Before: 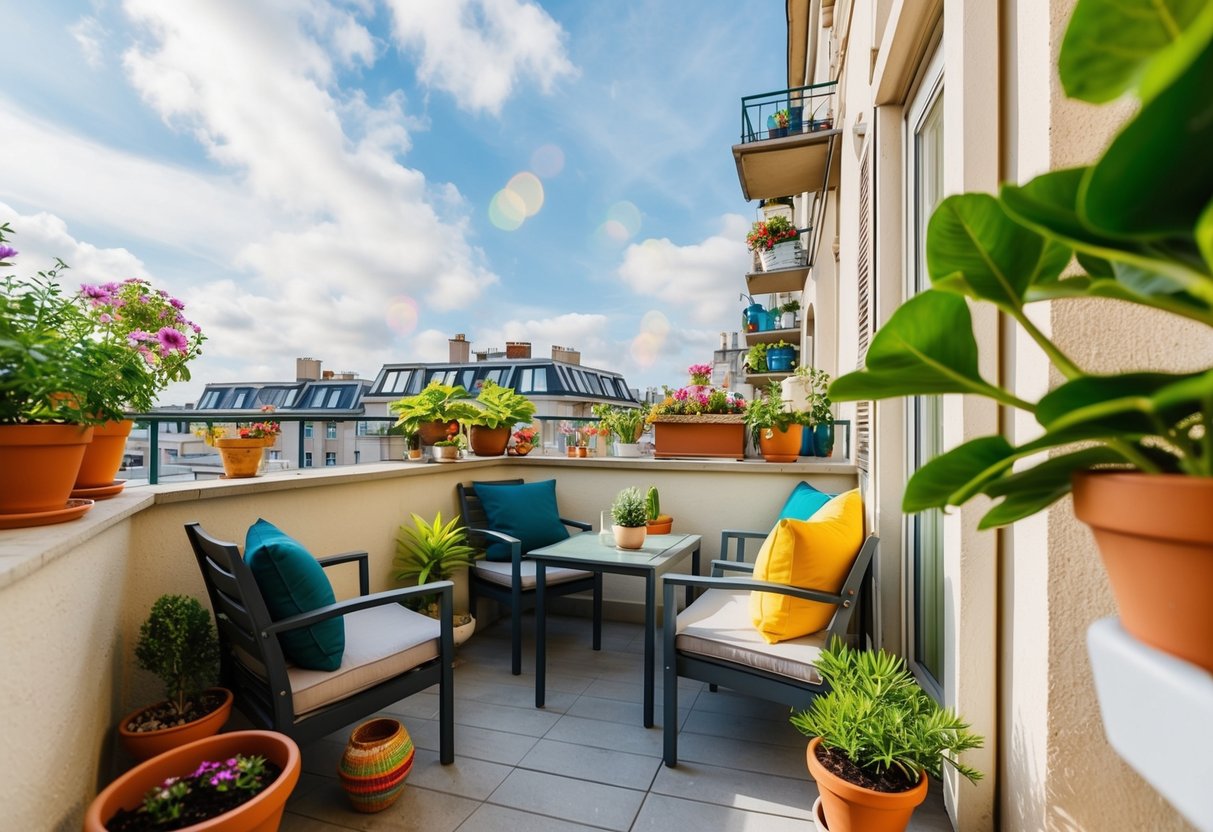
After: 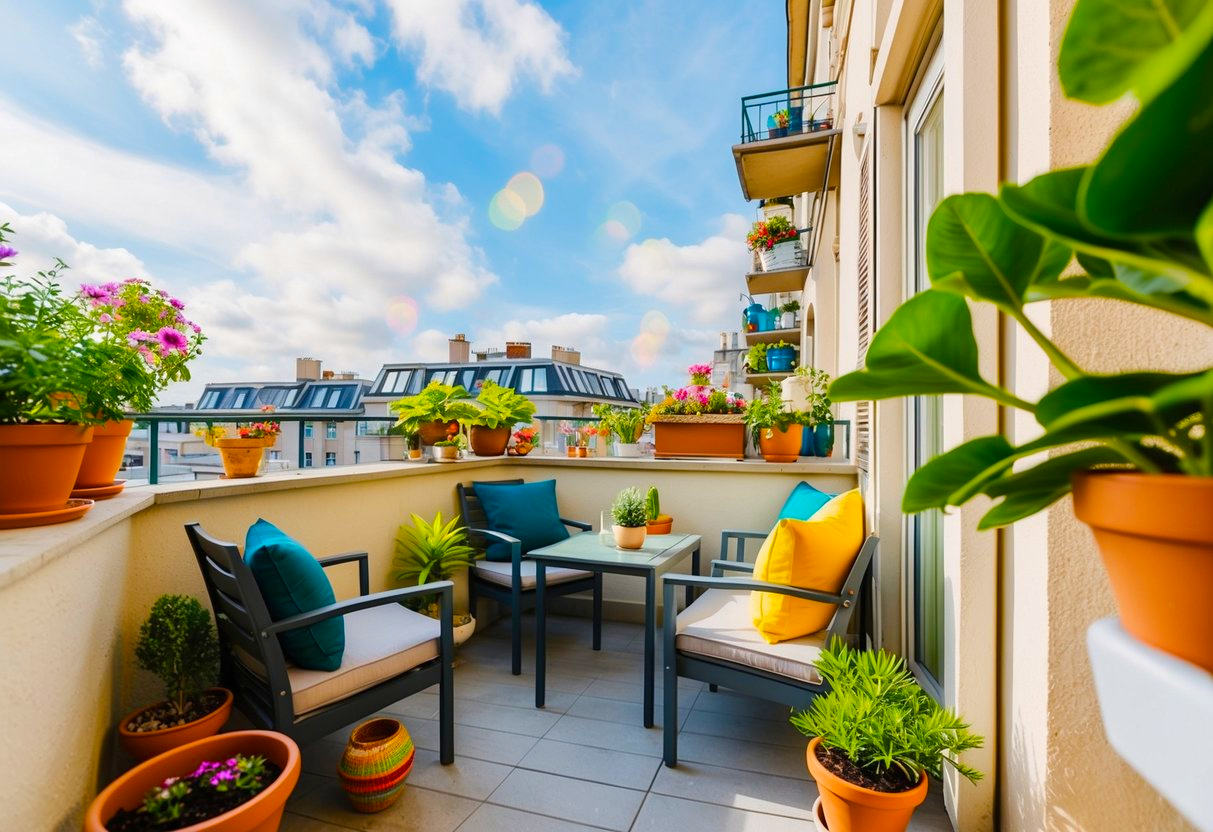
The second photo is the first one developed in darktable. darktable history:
color balance rgb: highlights gain › chroma 0.115%, highlights gain › hue 331.07°, perceptual saturation grading › global saturation 25.749%, perceptual brilliance grading › mid-tones 10.647%, perceptual brilliance grading › shadows 14.945%, global vibrance 20%
